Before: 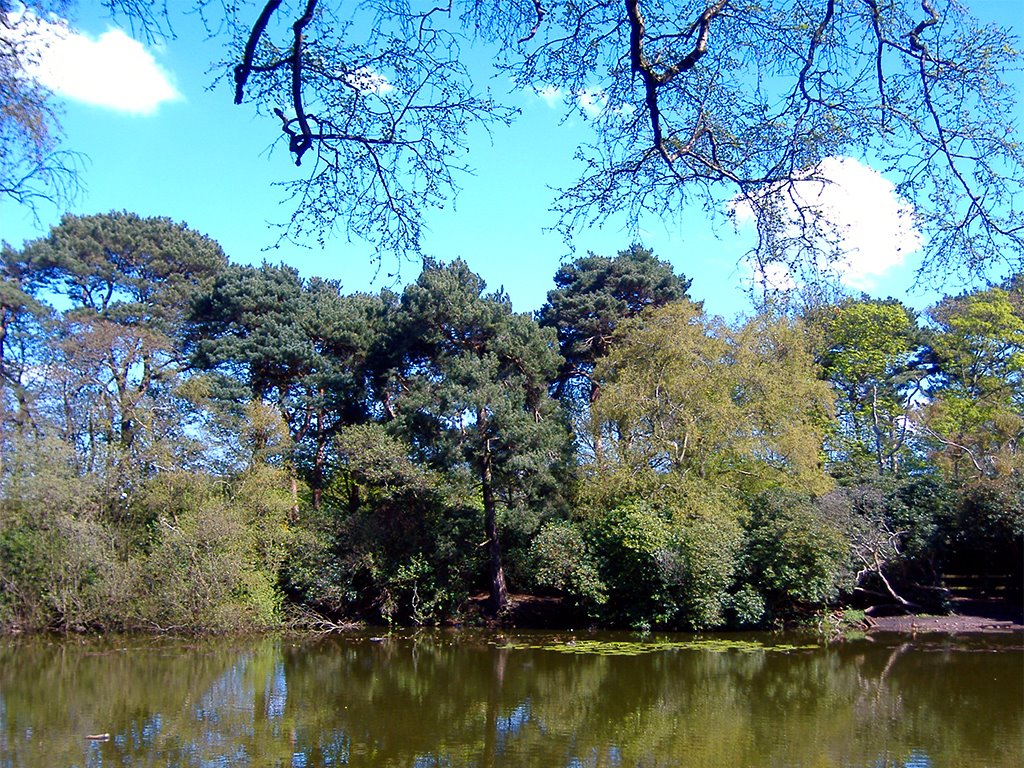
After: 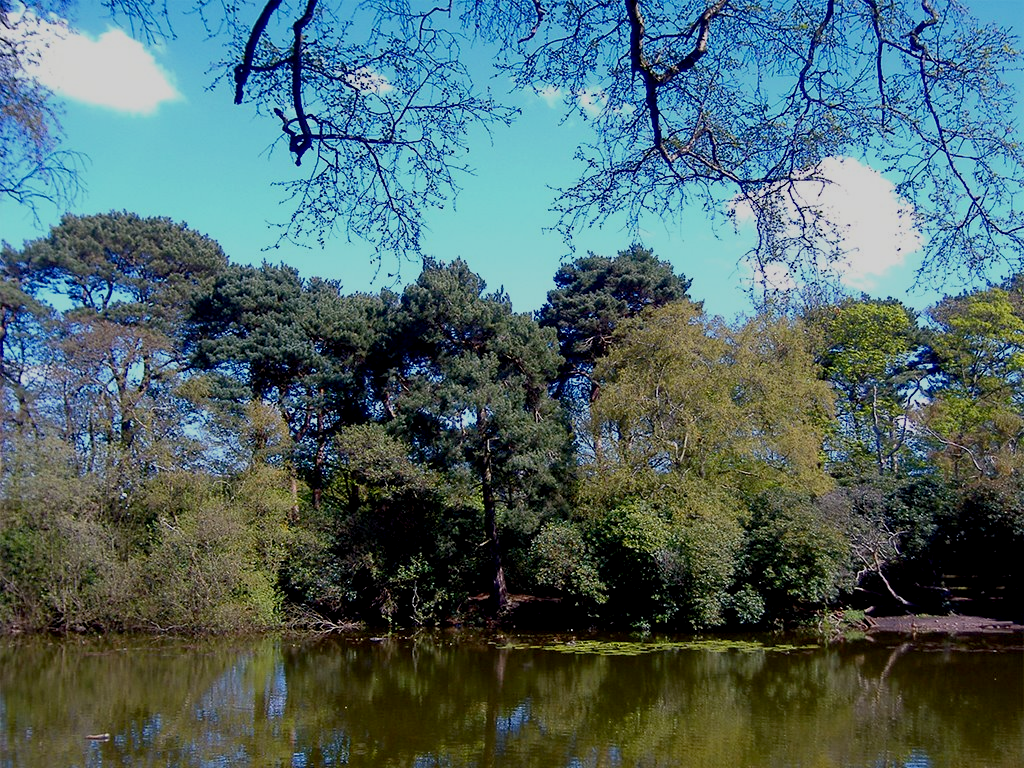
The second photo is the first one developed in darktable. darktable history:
exposure: black level correction 0.009, exposure -0.661 EV, compensate exposure bias true, compensate highlight preservation false
